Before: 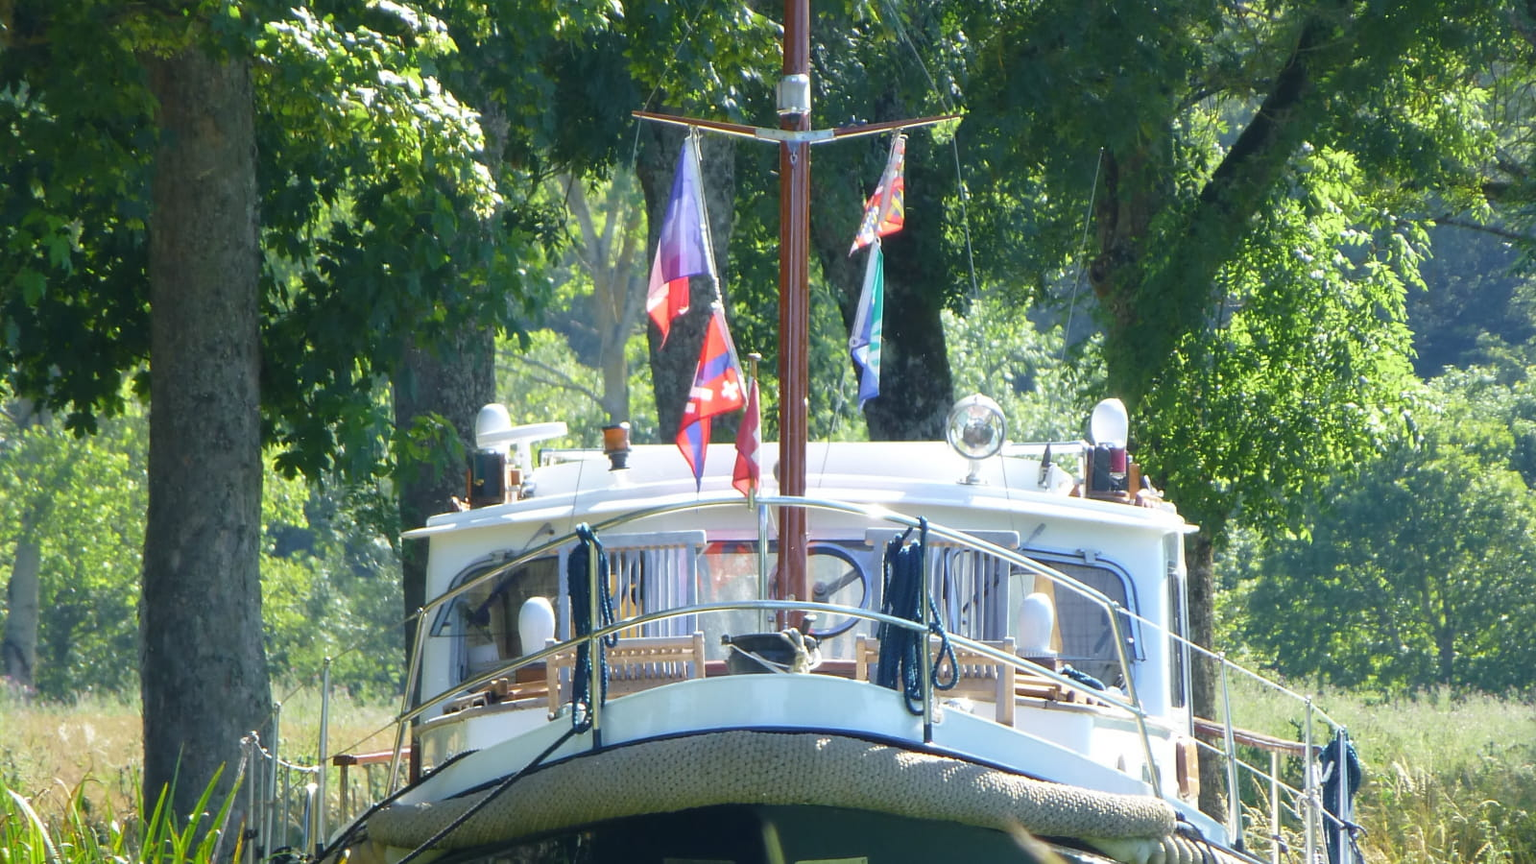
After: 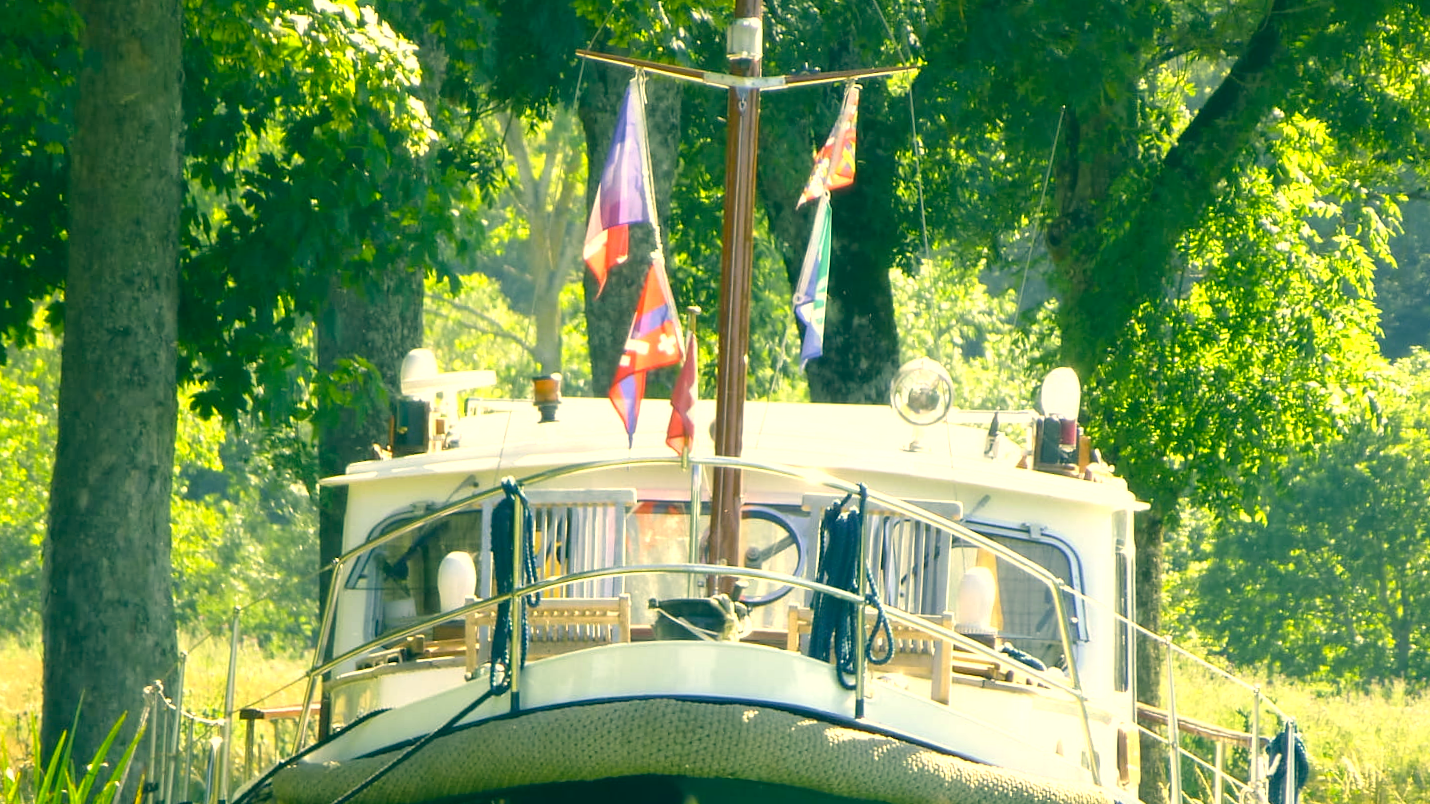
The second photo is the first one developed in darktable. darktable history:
crop and rotate: angle -2.15°, left 3.085%, top 4.019%, right 1.577%, bottom 0.735%
exposure: black level correction 0, exposure 0.588 EV, compensate highlight preservation false
color correction: highlights a* 5.67, highlights b* 33.49, shadows a* -25.16, shadows b* 3.79
